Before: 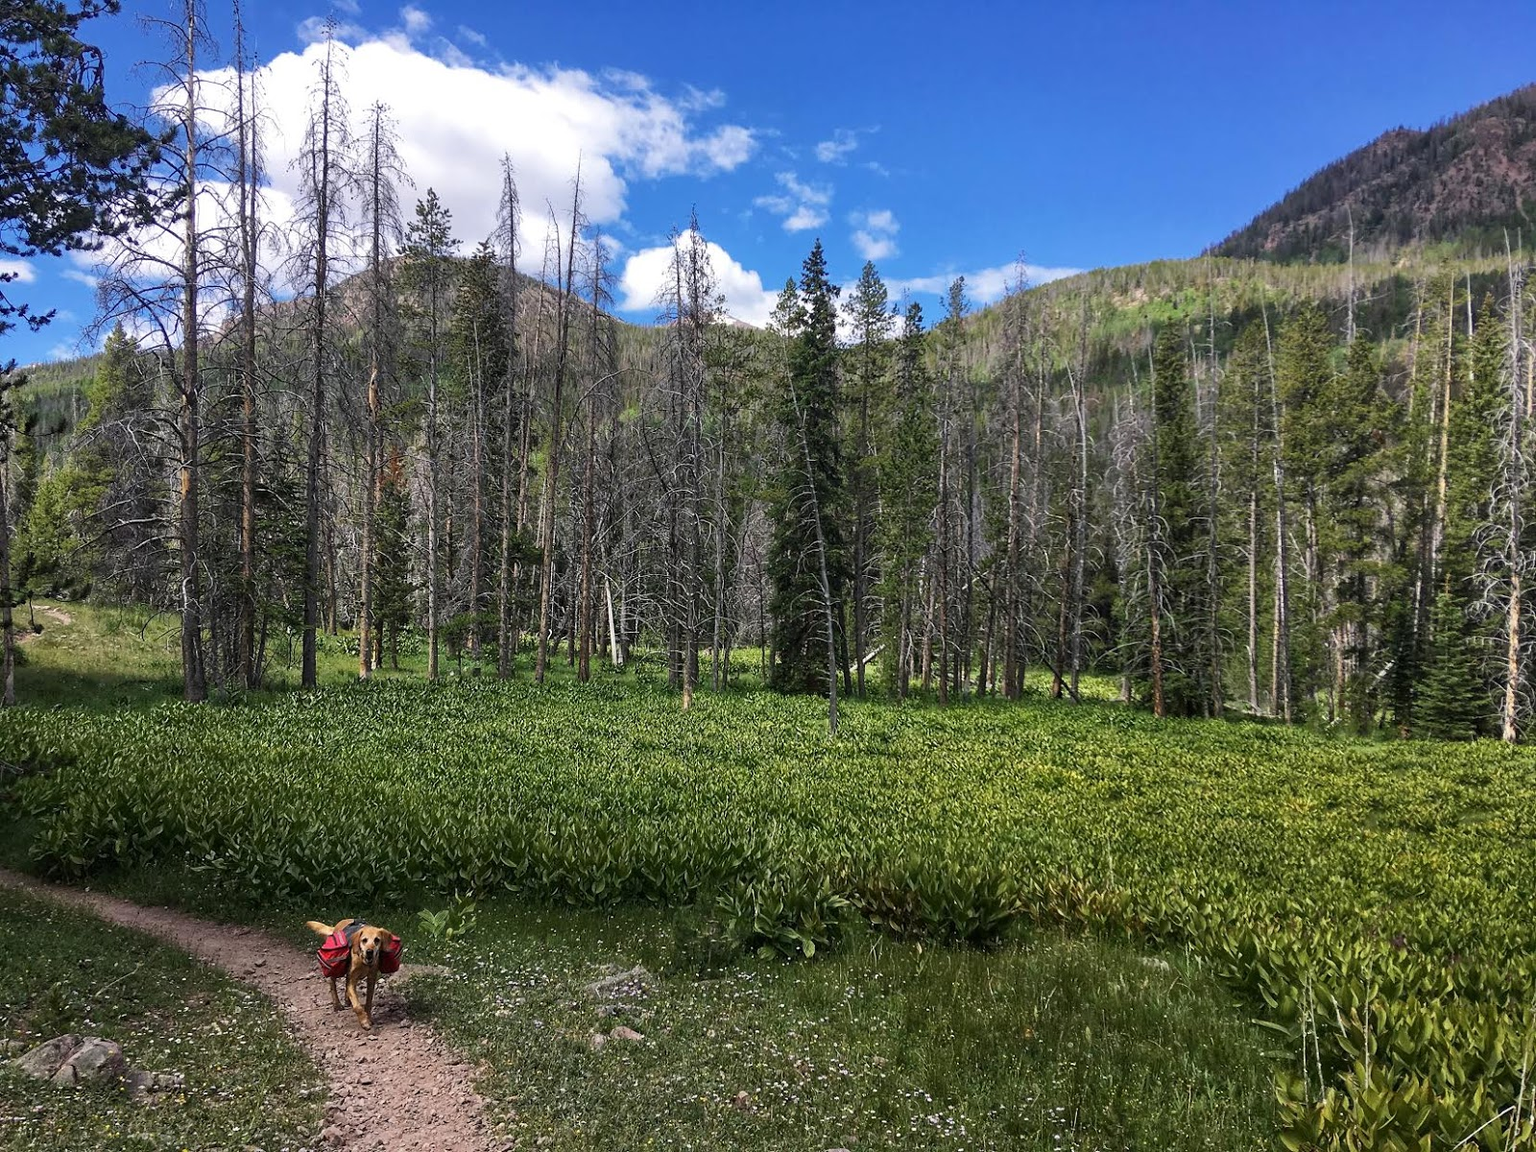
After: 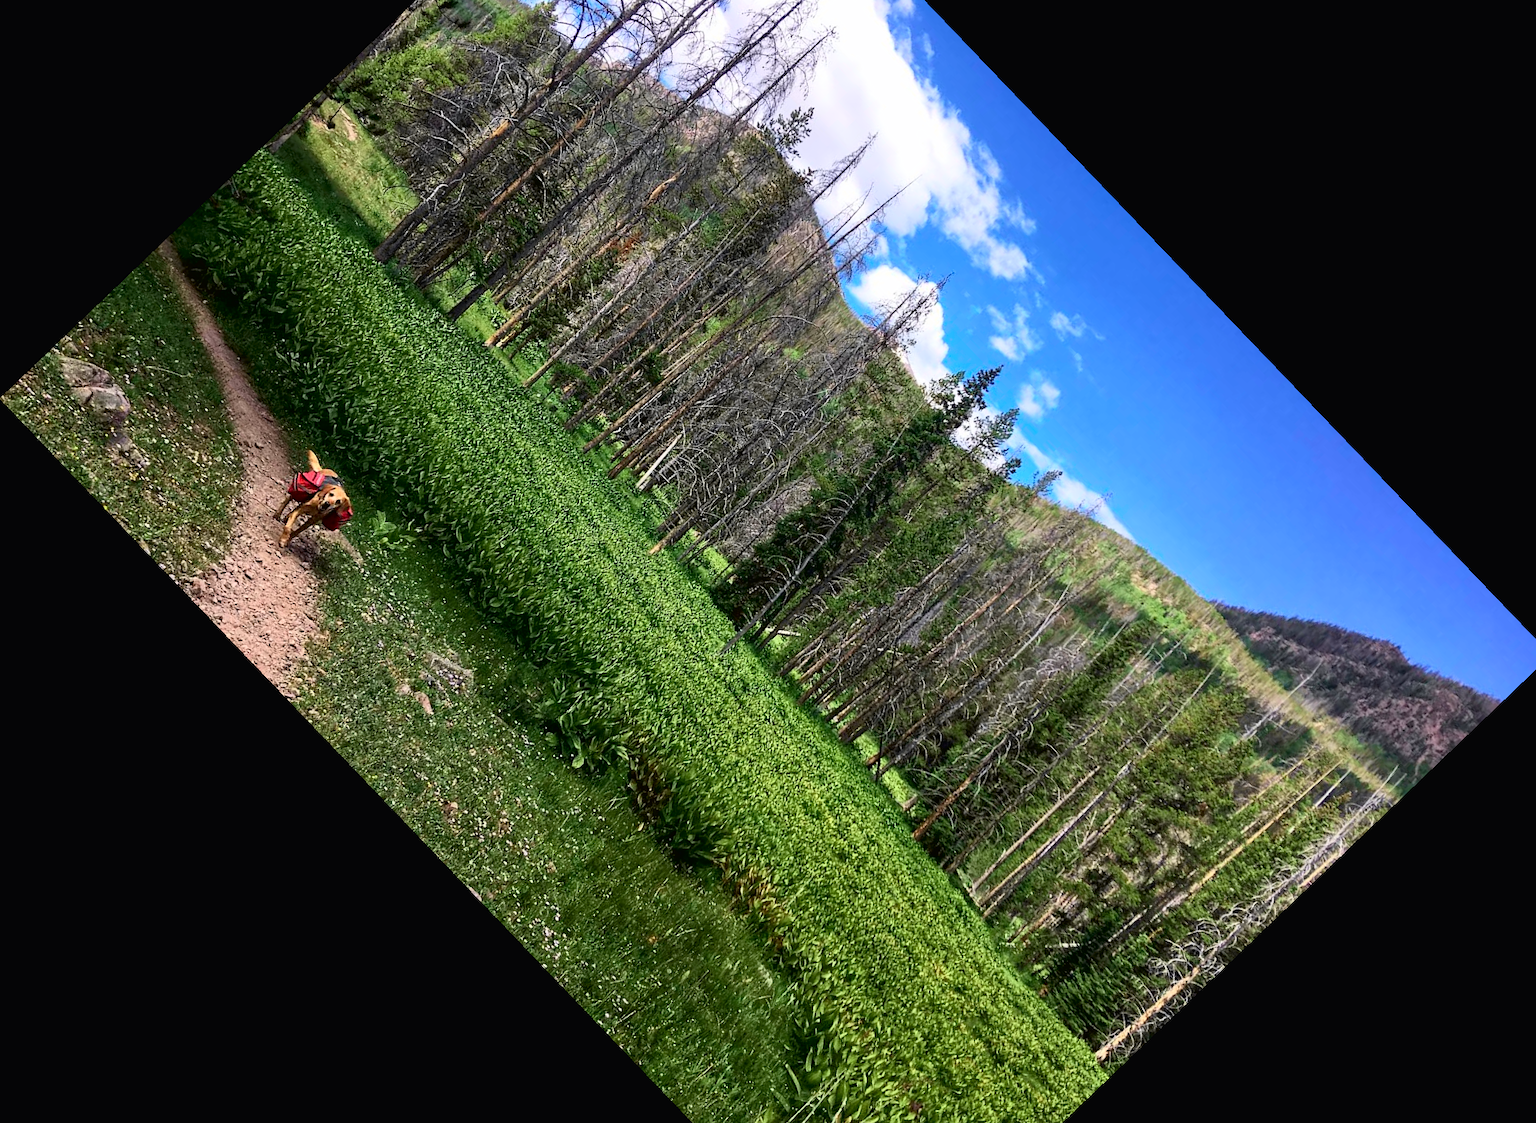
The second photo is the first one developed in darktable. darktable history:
crop and rotate: angle -46.26°, top 16.234%, right 0.912%, bottom 11.704%
tone curve: curves: ch0 [(0, 0.013) (0.054, 0.018) (0.205, 0.191) (0.289, 0.292) (0.39, 0.424) (0.493, 0.551) (0.647, 0.752) (0.796, 0.887) (1, 0.998)]; ch1 [(0, 0) (0.371, 0.339) (0.477, 0.452) (0.494, 0.495) (0.501, 0.501) (0.51, 0.516) (0.54, 0.557) (0.572, 0.605) (0.66, 0.701) (0.783, 0.804) (1, 1)]; ch2 [(0, 0) (0.32, 0.281) (0.403, 0.399) (0.441, 0.428) (0.47, 0.469) (0.498, 0.496) (0.524, 0.543) (0.551, 0.579) (0.633, 0.665) (0.7, 0.711) (1, 1)], color space Lab, independent channels, preserve colors none
